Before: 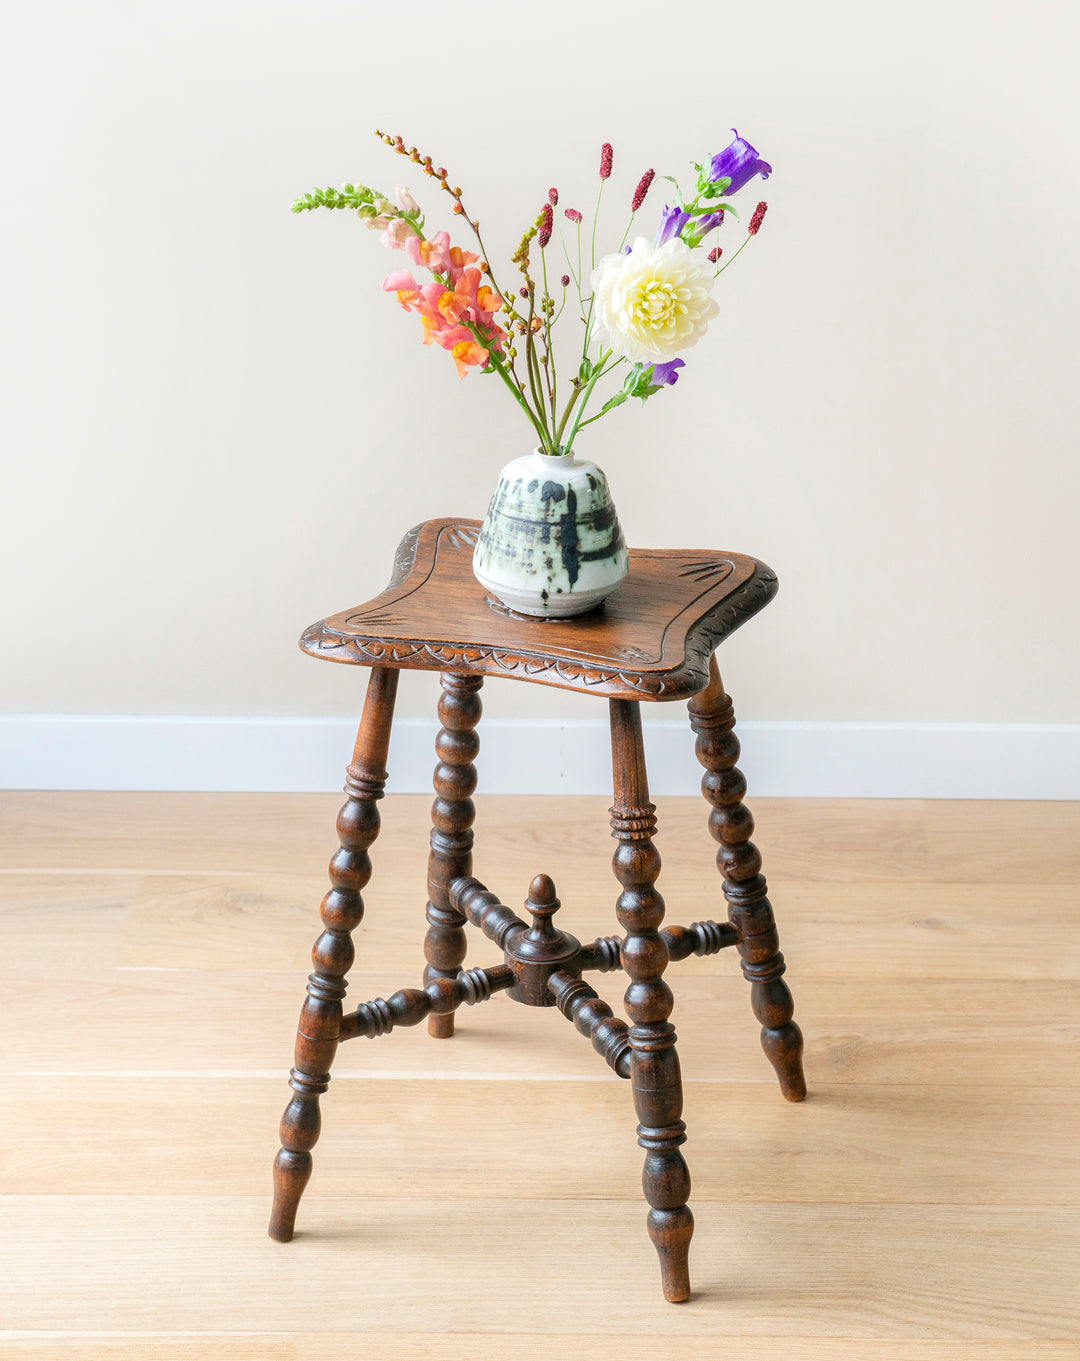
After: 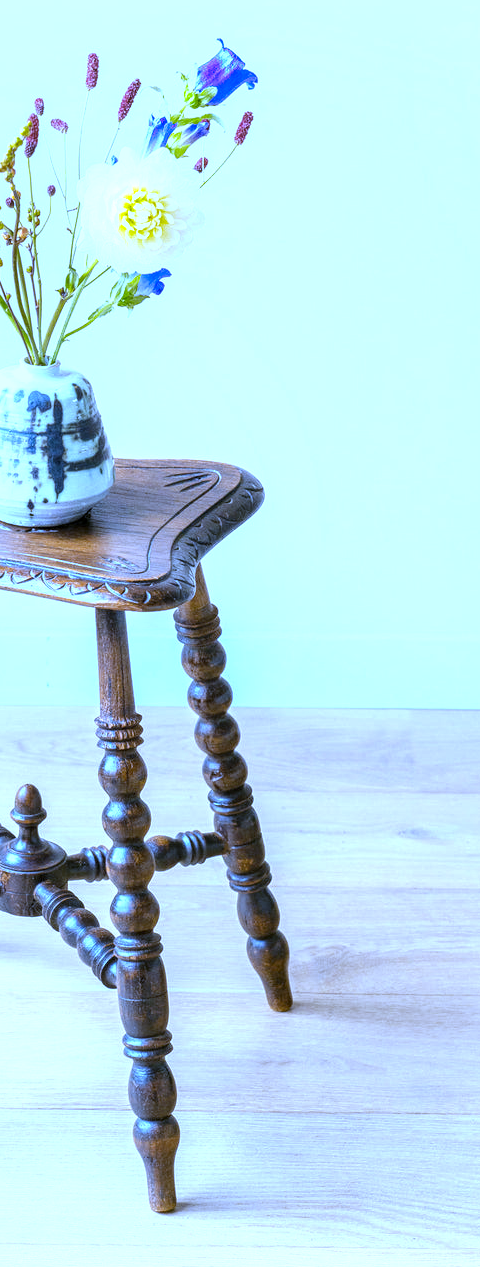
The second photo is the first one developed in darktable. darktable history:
crop: left 47.628%, top 6.643%, right 7.874%
local contrast: on, module defaults
exposure: black level correction 0, exposure 0.7 EV, compensate exposure bias true, compensate highlight preservation false
white balance: red 0.766, blue 1.537
color contrast: green-magenta contrast 0.8, blue-yellow contrast 1.1, unbound 0
